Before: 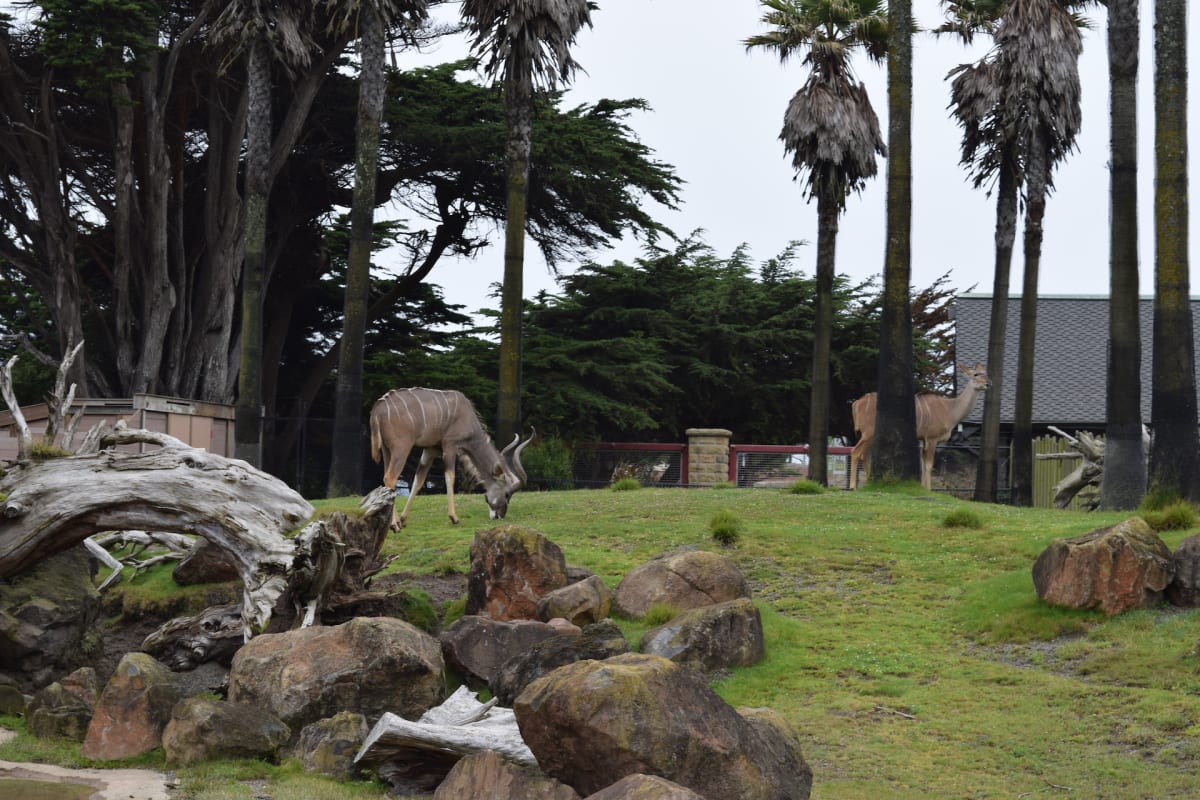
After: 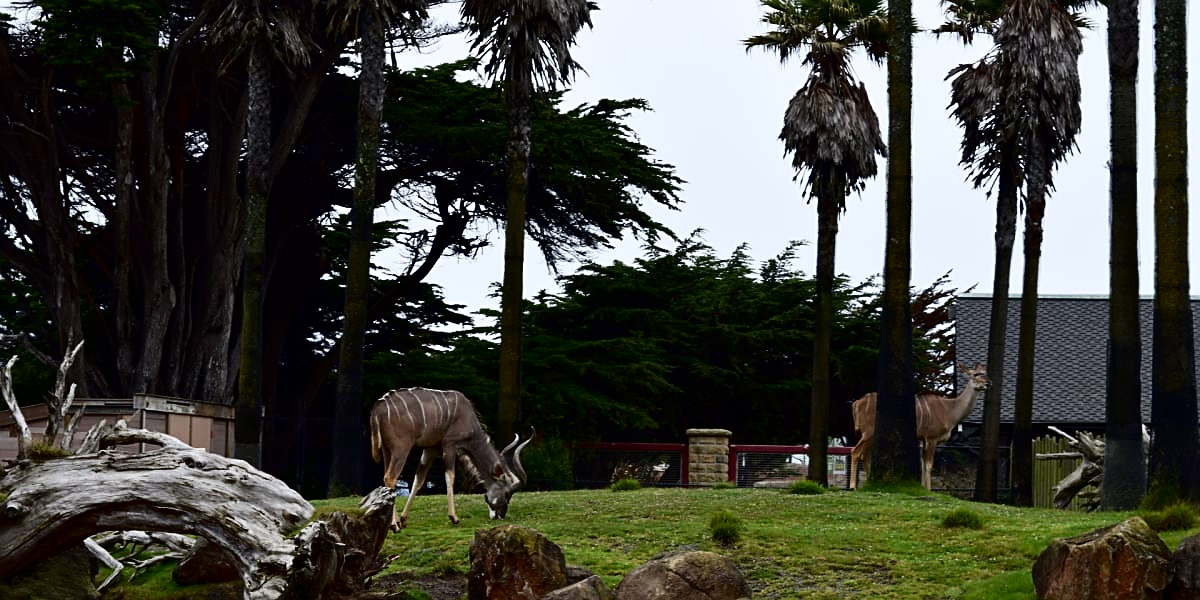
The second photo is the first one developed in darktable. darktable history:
sharpen: on, module defaults
crop: bottom 24.967%
contrast brightness saturation: contrast 0.24, brightness -0.24, saturation 0.14
